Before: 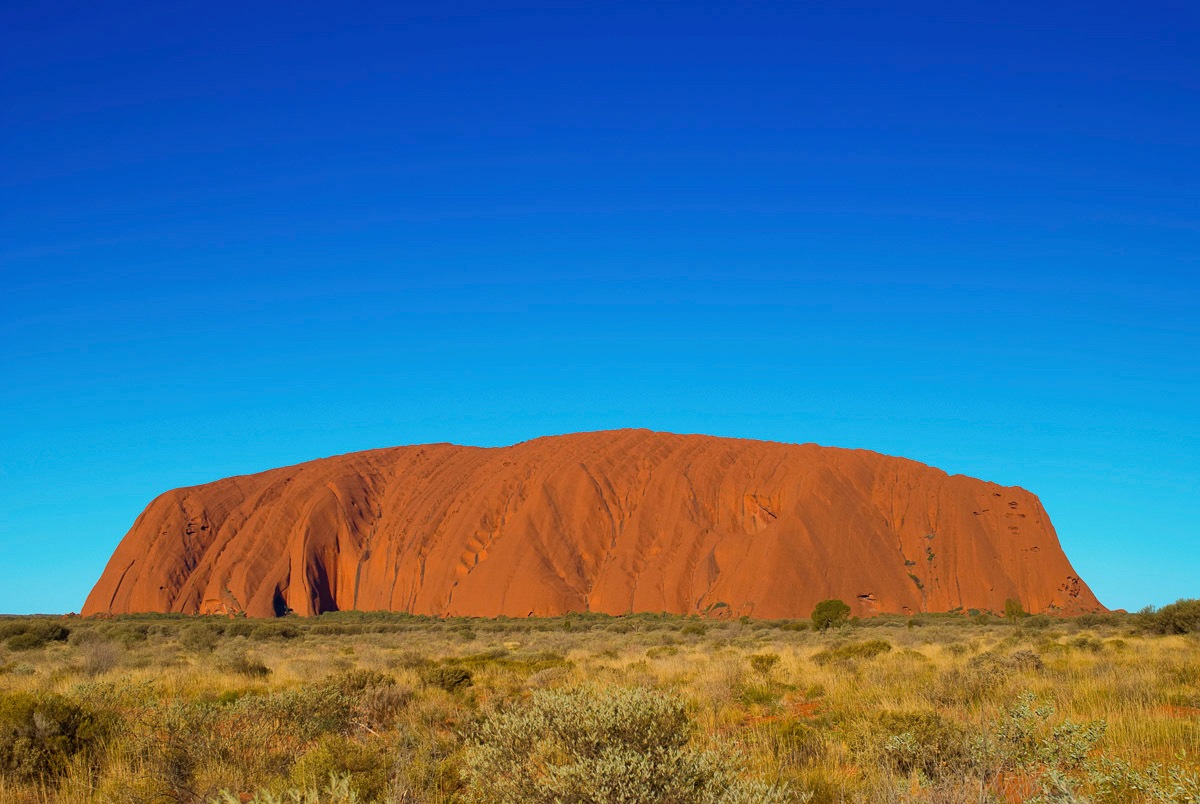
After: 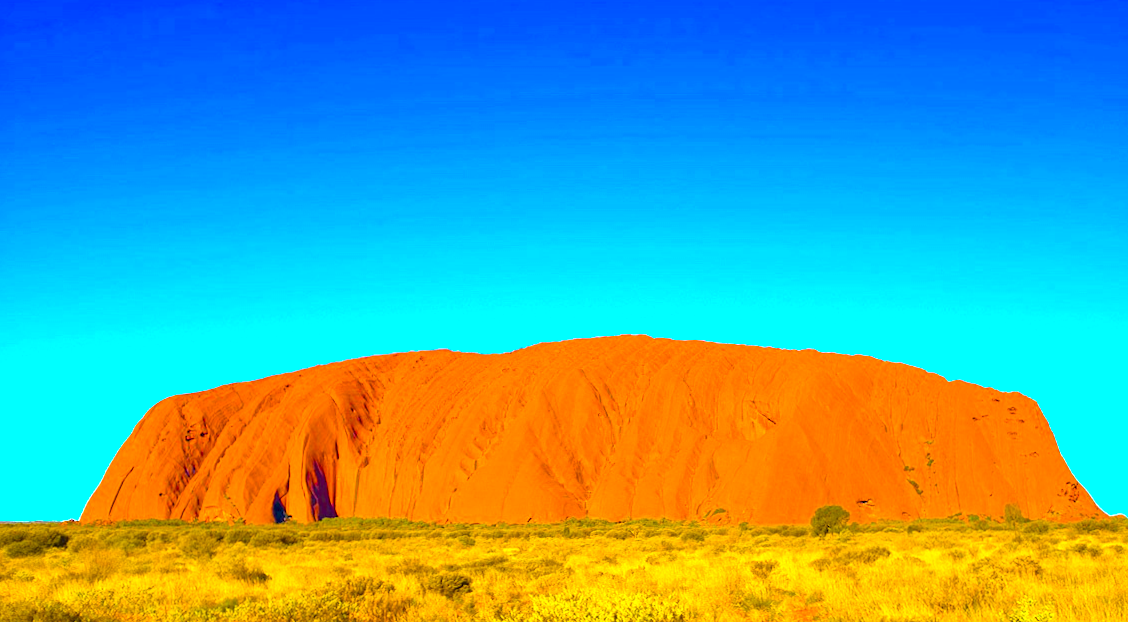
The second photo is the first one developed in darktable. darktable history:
color balance rgb: power › luminance 3.307%, power › hue 231.36°, perceptual saturation grading › global saturation 99.007%, global vibrance 9.411%
crop and rotate: angle 0.08°, top 11.728%, right 5.786%, bottom 10.744%
exposure: black level correction 0, exposure 1.441 EV, compensate highlight preservation false
